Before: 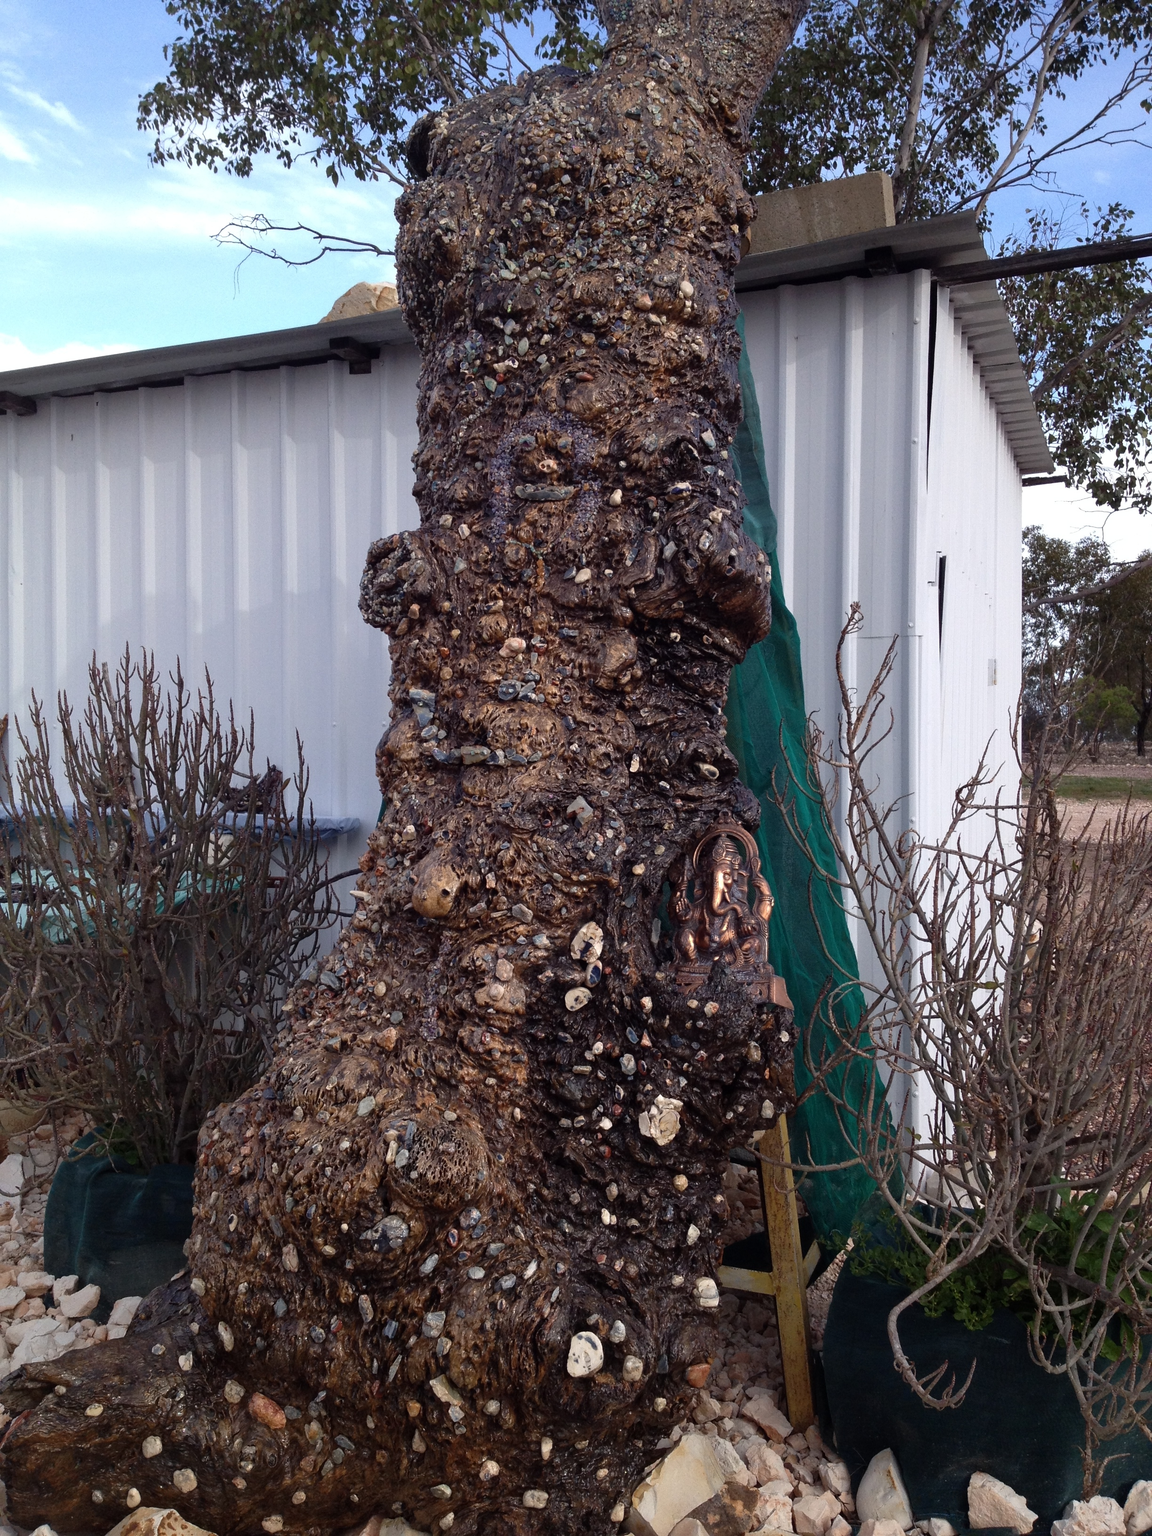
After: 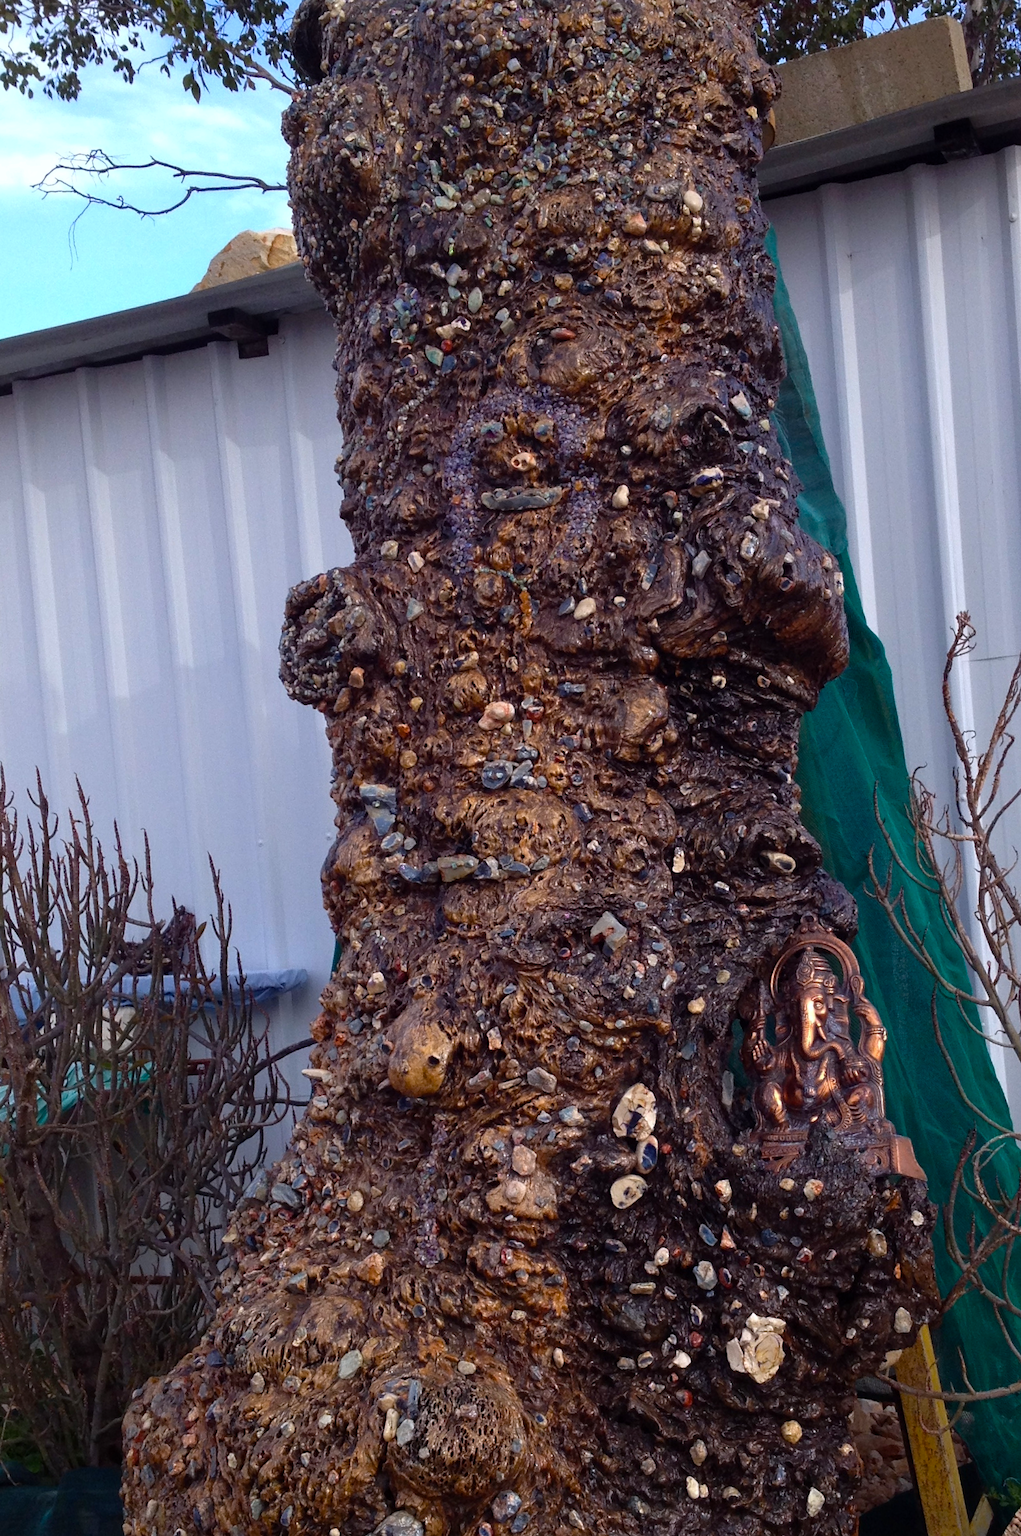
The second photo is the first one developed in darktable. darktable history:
rotate and perspective: rotation -4.98°, automatic cropping off
crop: left 16.202%, top 11.208%, right 26.045%, bottom 20.557%
white balance: red 0.988, blue 1.017
color balance rgb: linear chroma grading › global chroma 15%, perceptual saturation grading › global saturation 30%
